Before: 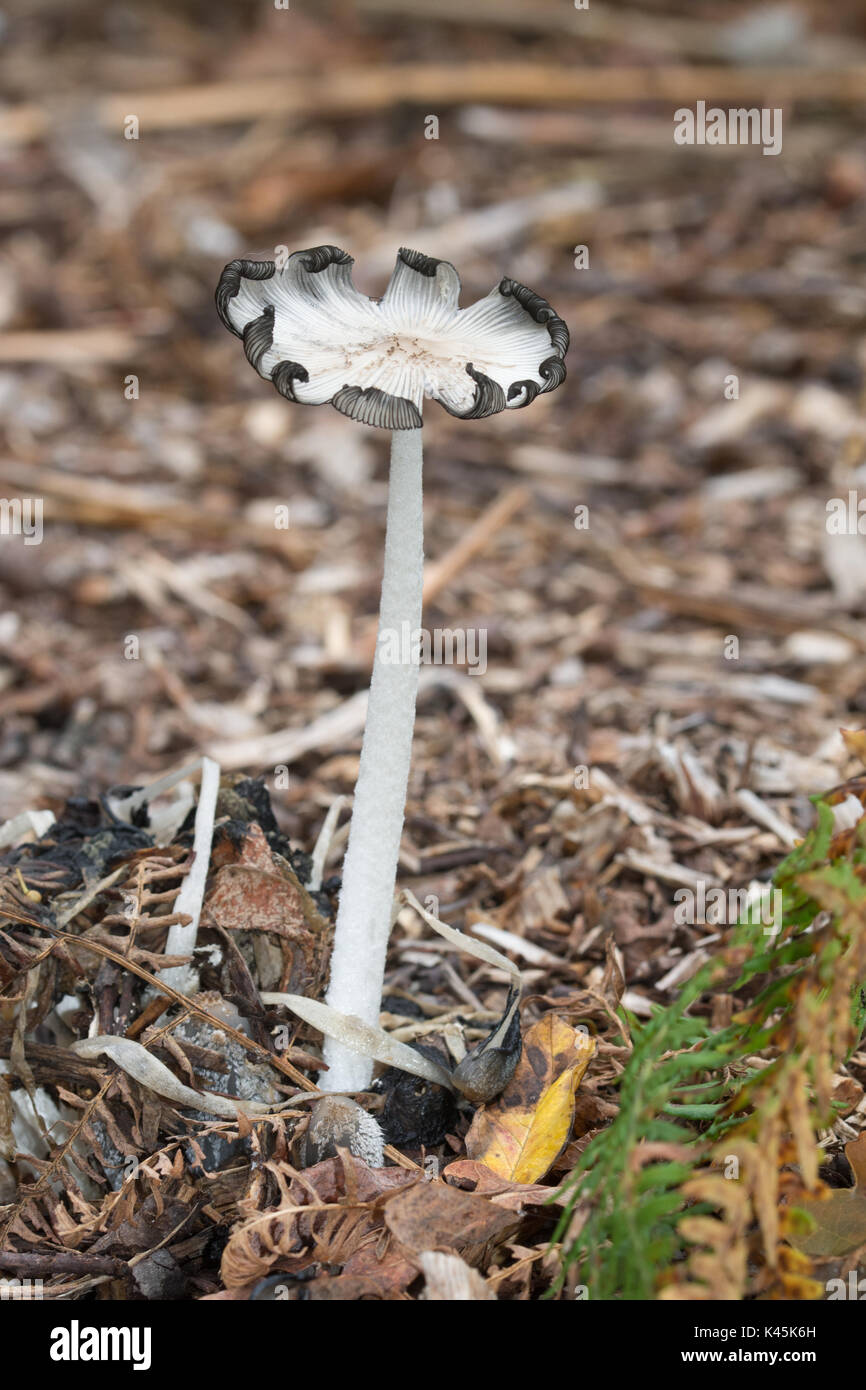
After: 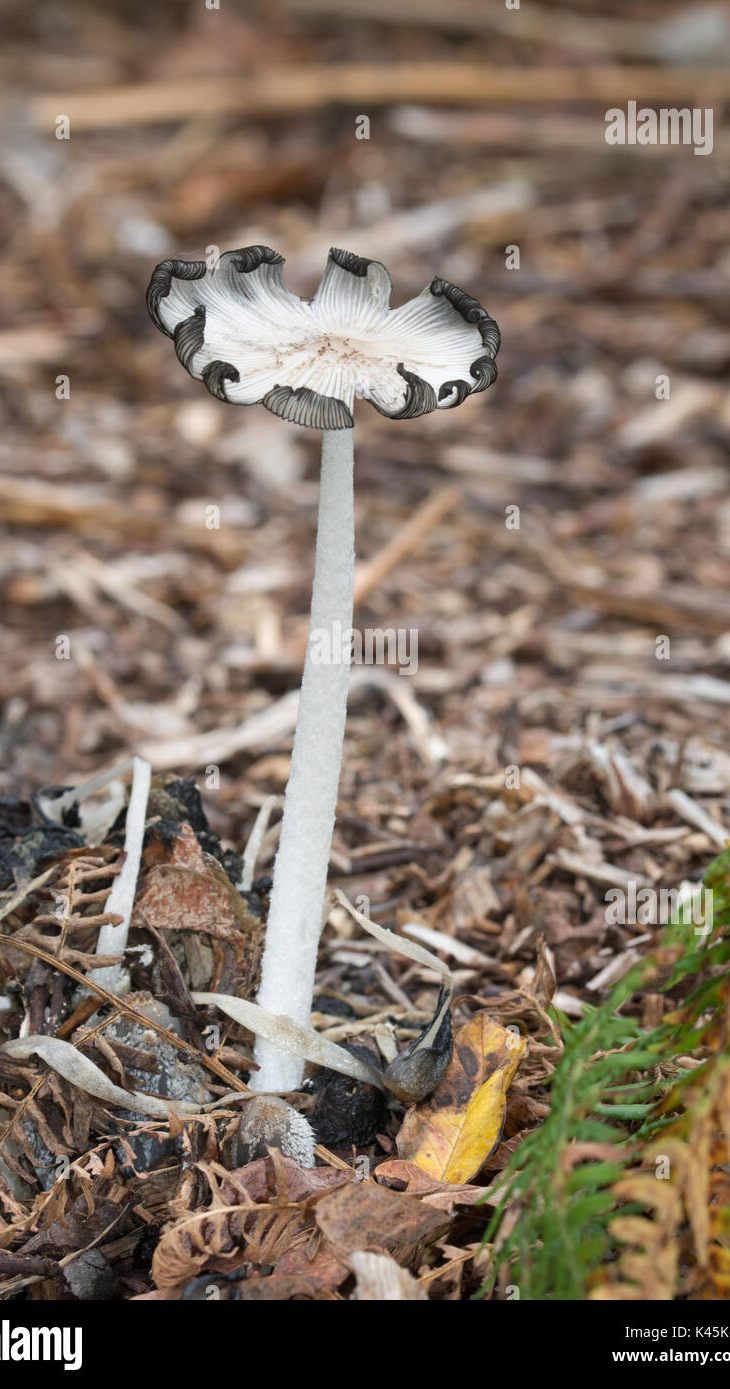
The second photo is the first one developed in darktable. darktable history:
crop: left 8.064%, right 7.531%
